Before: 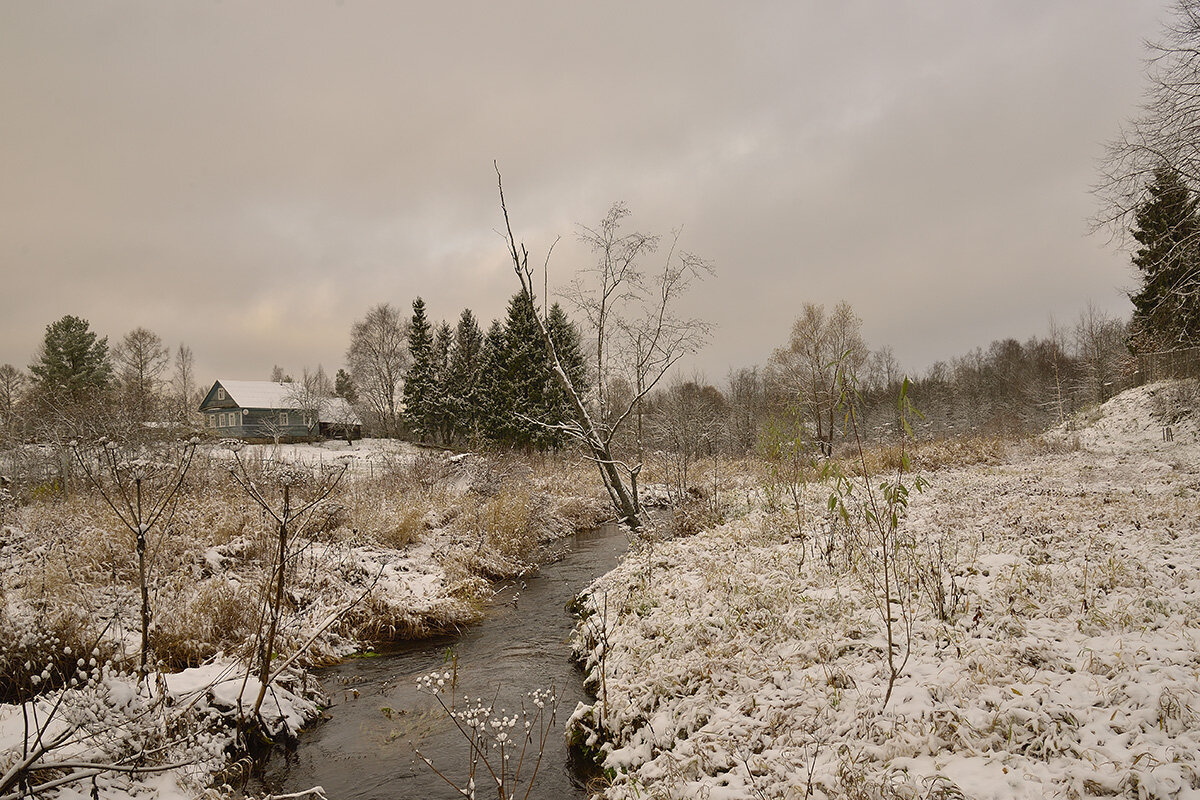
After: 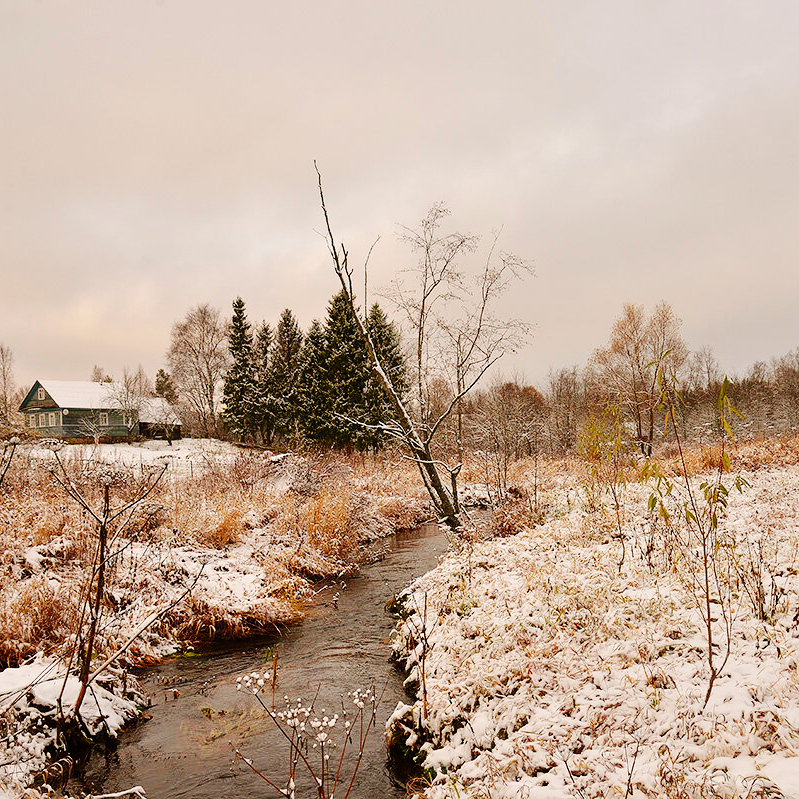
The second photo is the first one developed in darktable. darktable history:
base curve: curves: ch0 [(0, 0) (0.036, 0.025) (0.121, 0.166) (0.206, 0.329) (0.605, 0.79) (1, 1)], preserve colors none
crop and rotate: left 15.055%, right 18.278%
color zones: curves: ch1 [(0.239, 0.552) (0.75, 0.5)]; ch2 [(0.25, 0.462) (0.749, 0.457)], mix 25.94%
